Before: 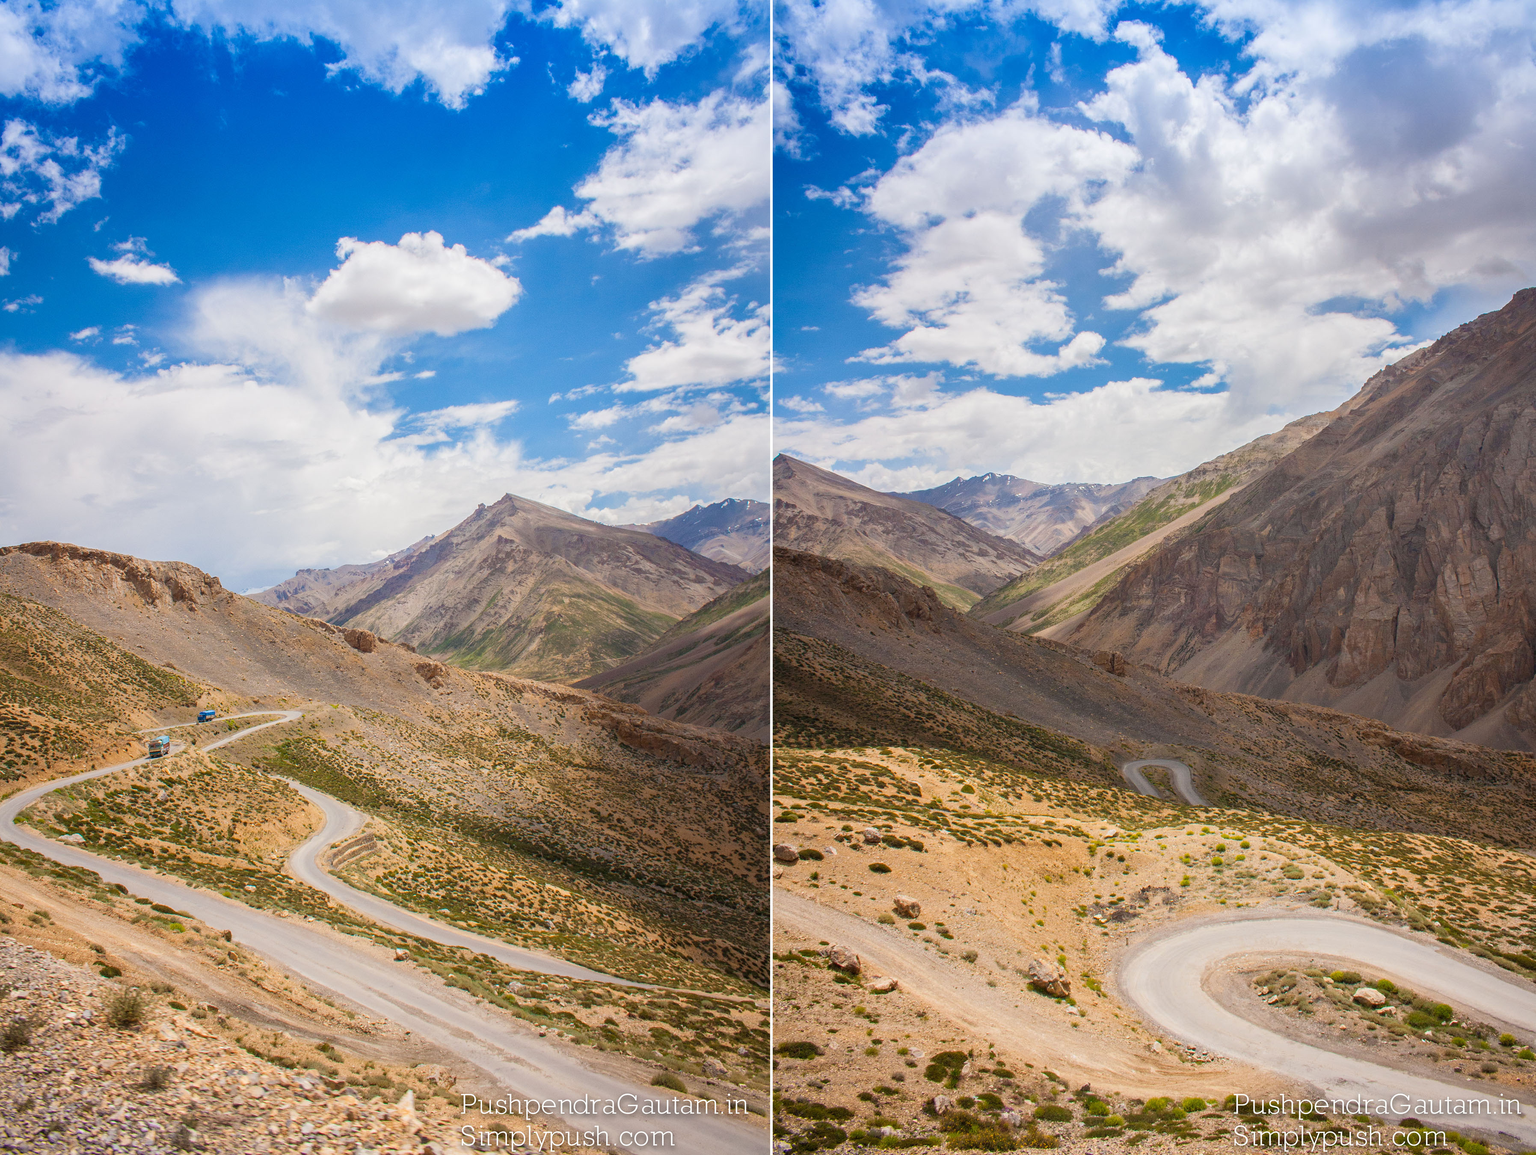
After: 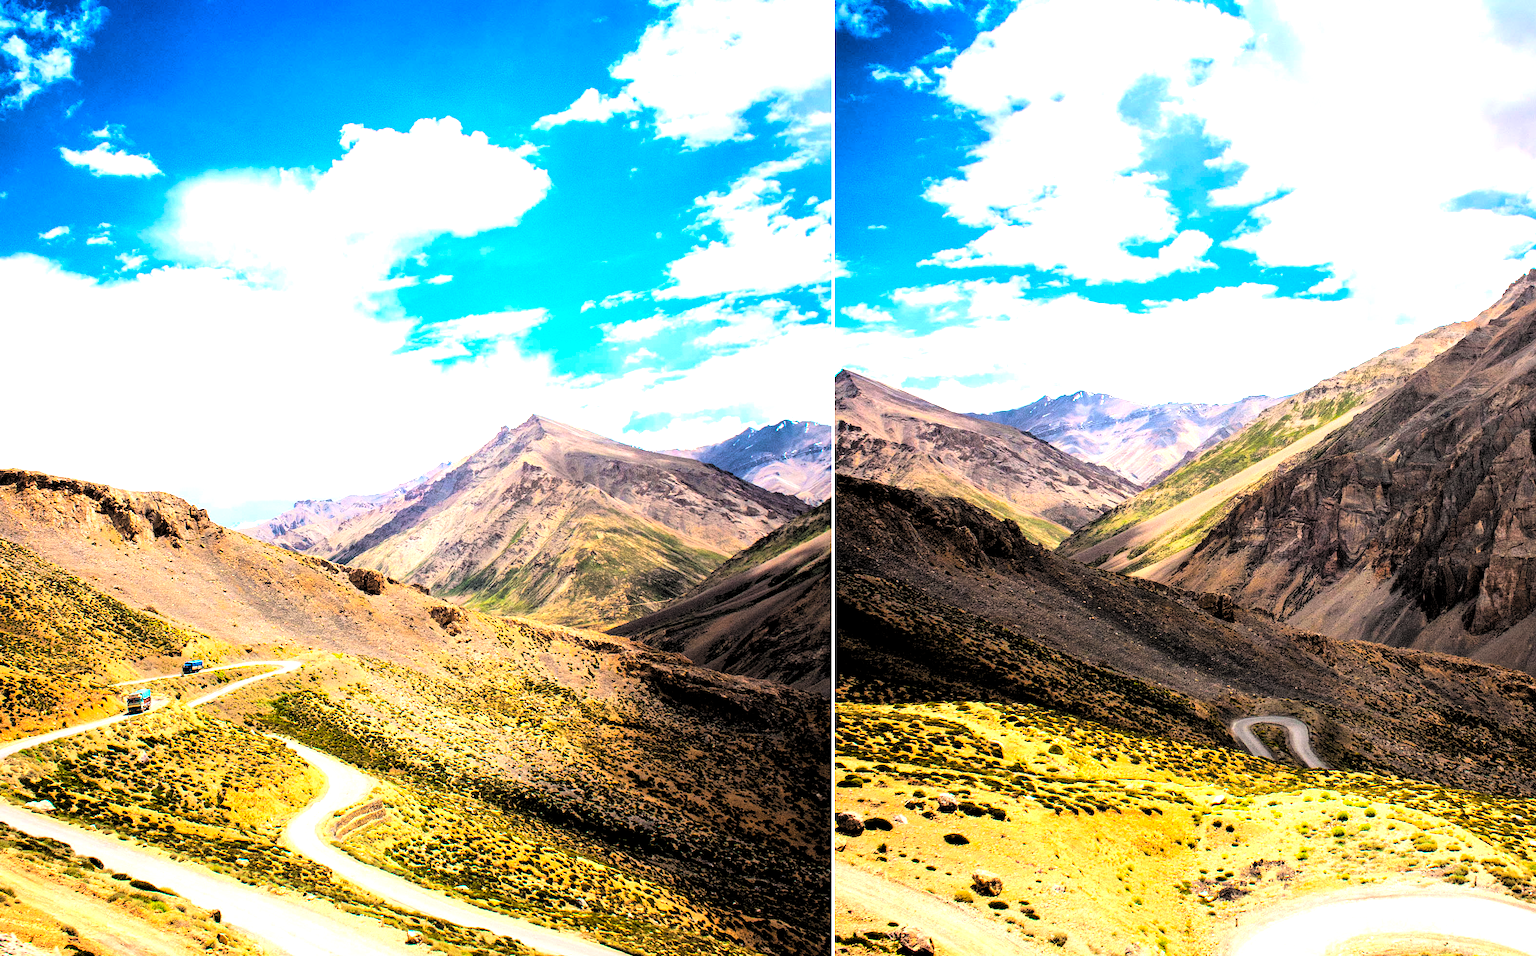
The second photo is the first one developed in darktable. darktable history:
contrast brightness saturation: contrast 0.197, brightness 0.204, saturation 0.793
crop and rotate: left 2.419%, top 11.144%, right 9.372%, bottom 15.852%
exposure: exposure 1.236 EV, compensate highlight preservation false
levels: black 3.84%, levels [0.514, 0.759, 1]
